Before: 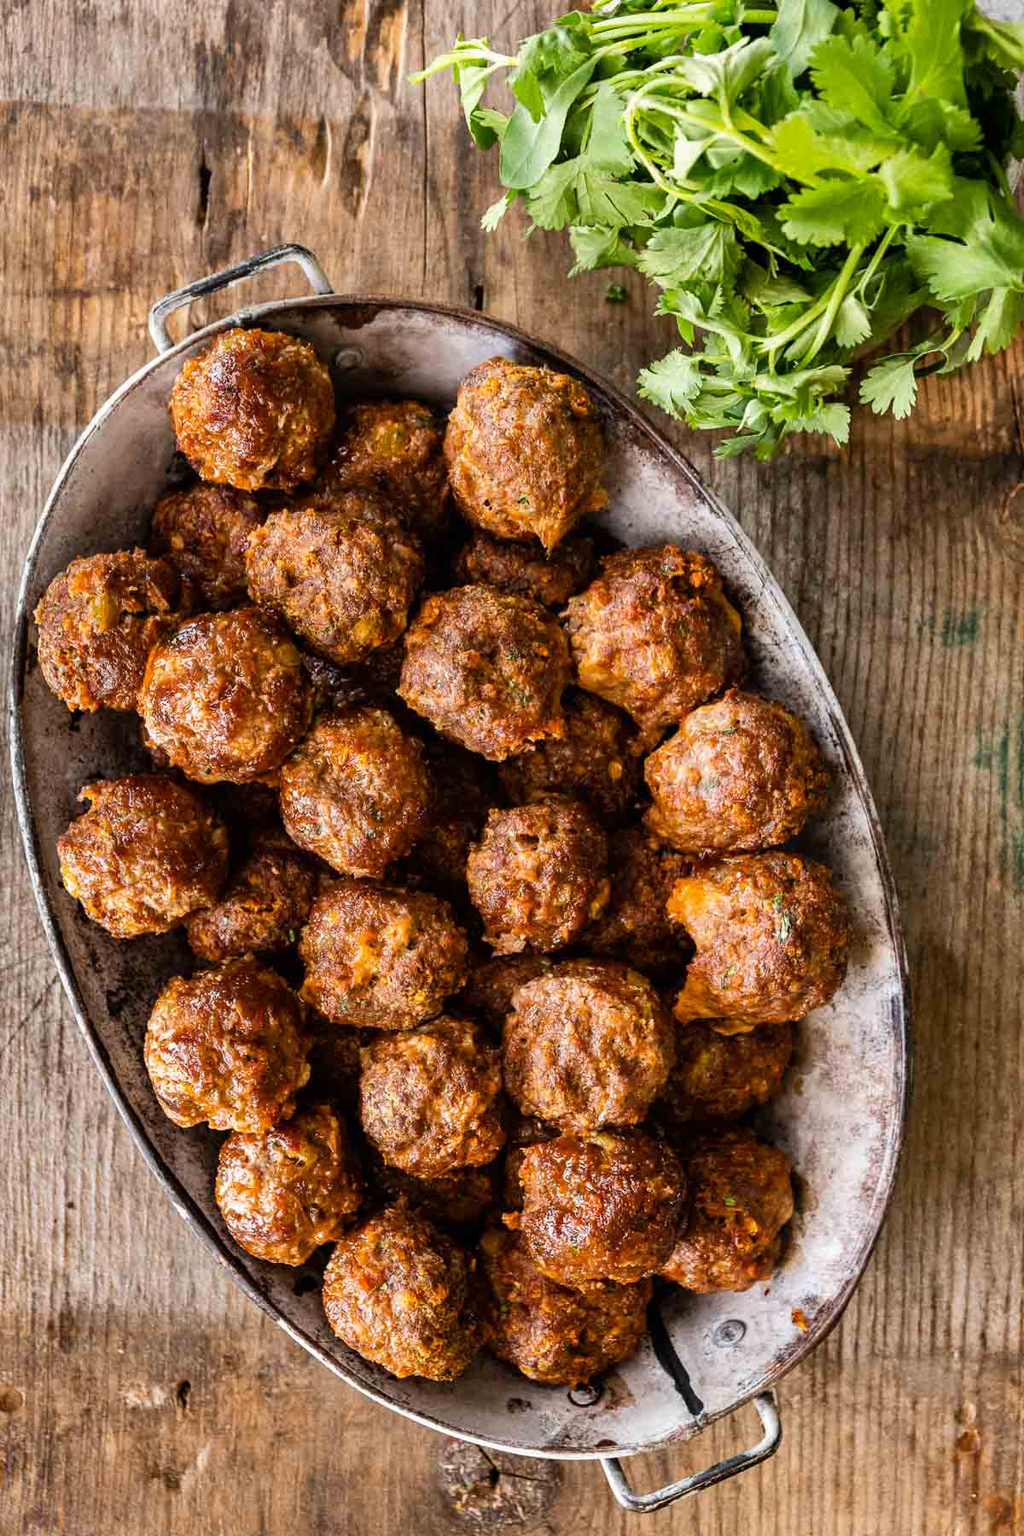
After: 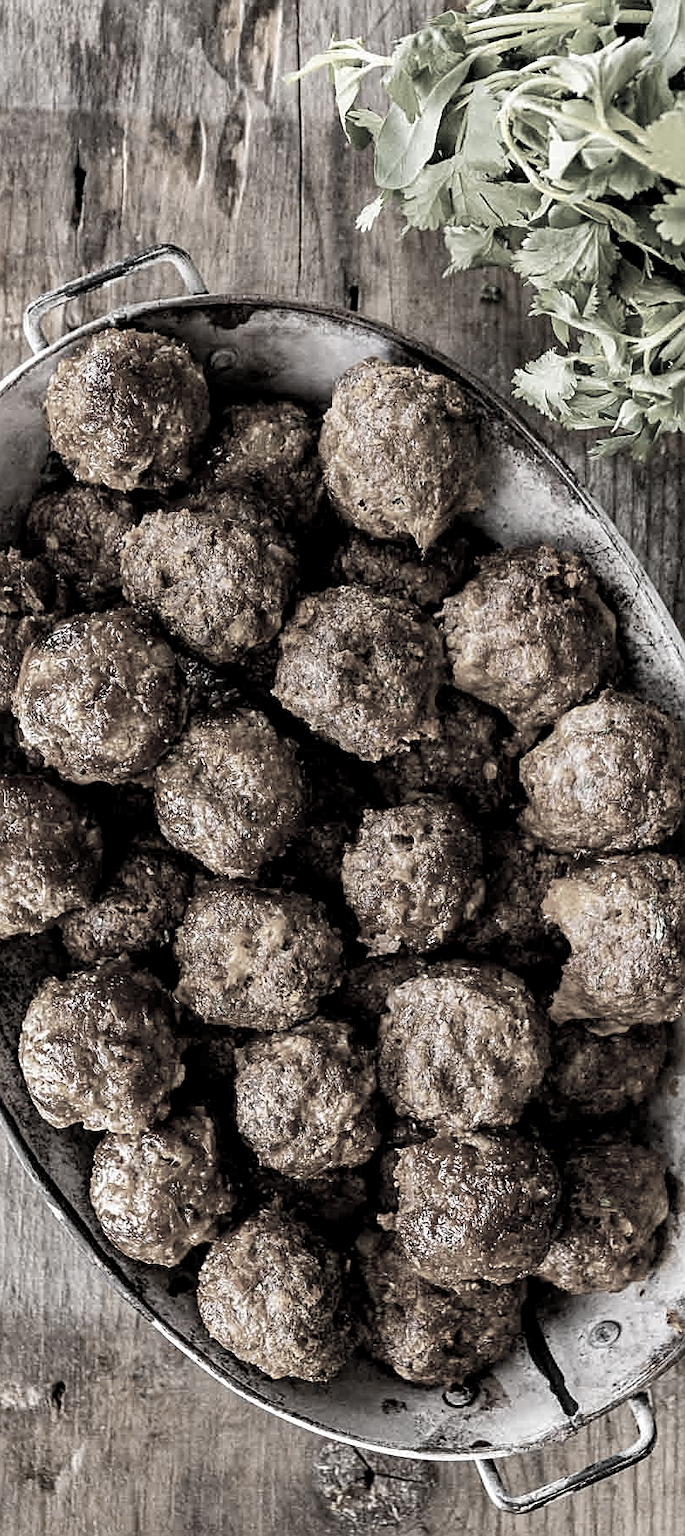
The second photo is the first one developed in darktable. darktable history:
color zones: curves: ch1 [(0, 0.153) (0.143, 0.15) (0.286, 0.151) (0.429, 0.152) (0.571, 0.152) (0.714, 0.151) (0.857, 0.151) (1, 0.153)], mix 21.01%
sharpen: amount 0.57
color balance rgb: highlights gain › chroma 0.169%, highlights gain › hue 330.16°, global offset › luminance -0.301%, global offset › hue 258.39°, perceptual saturation grading › global saturation 33.613%
crop and rotate: left 12.315%, right 20.694%
